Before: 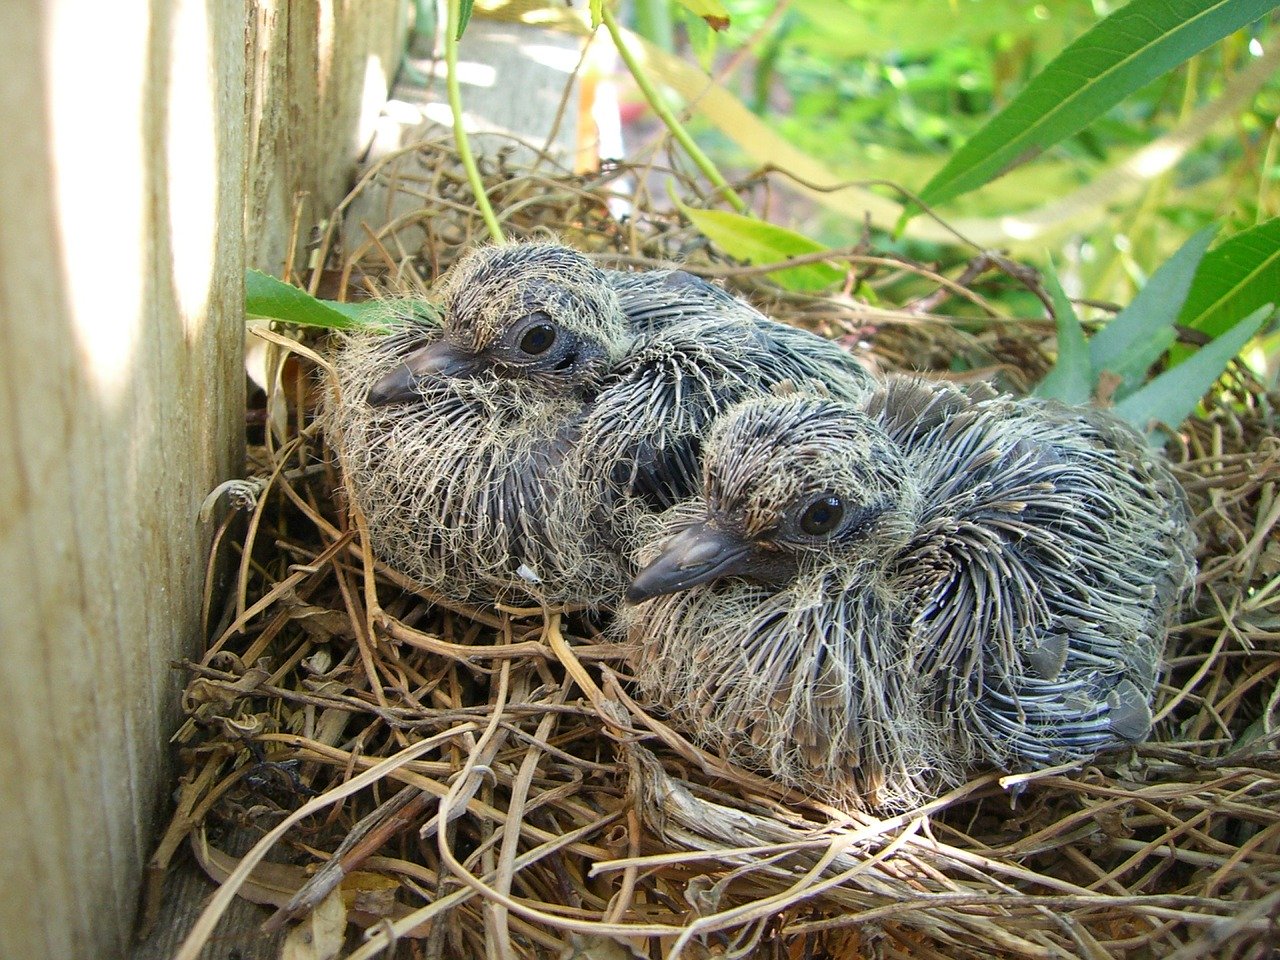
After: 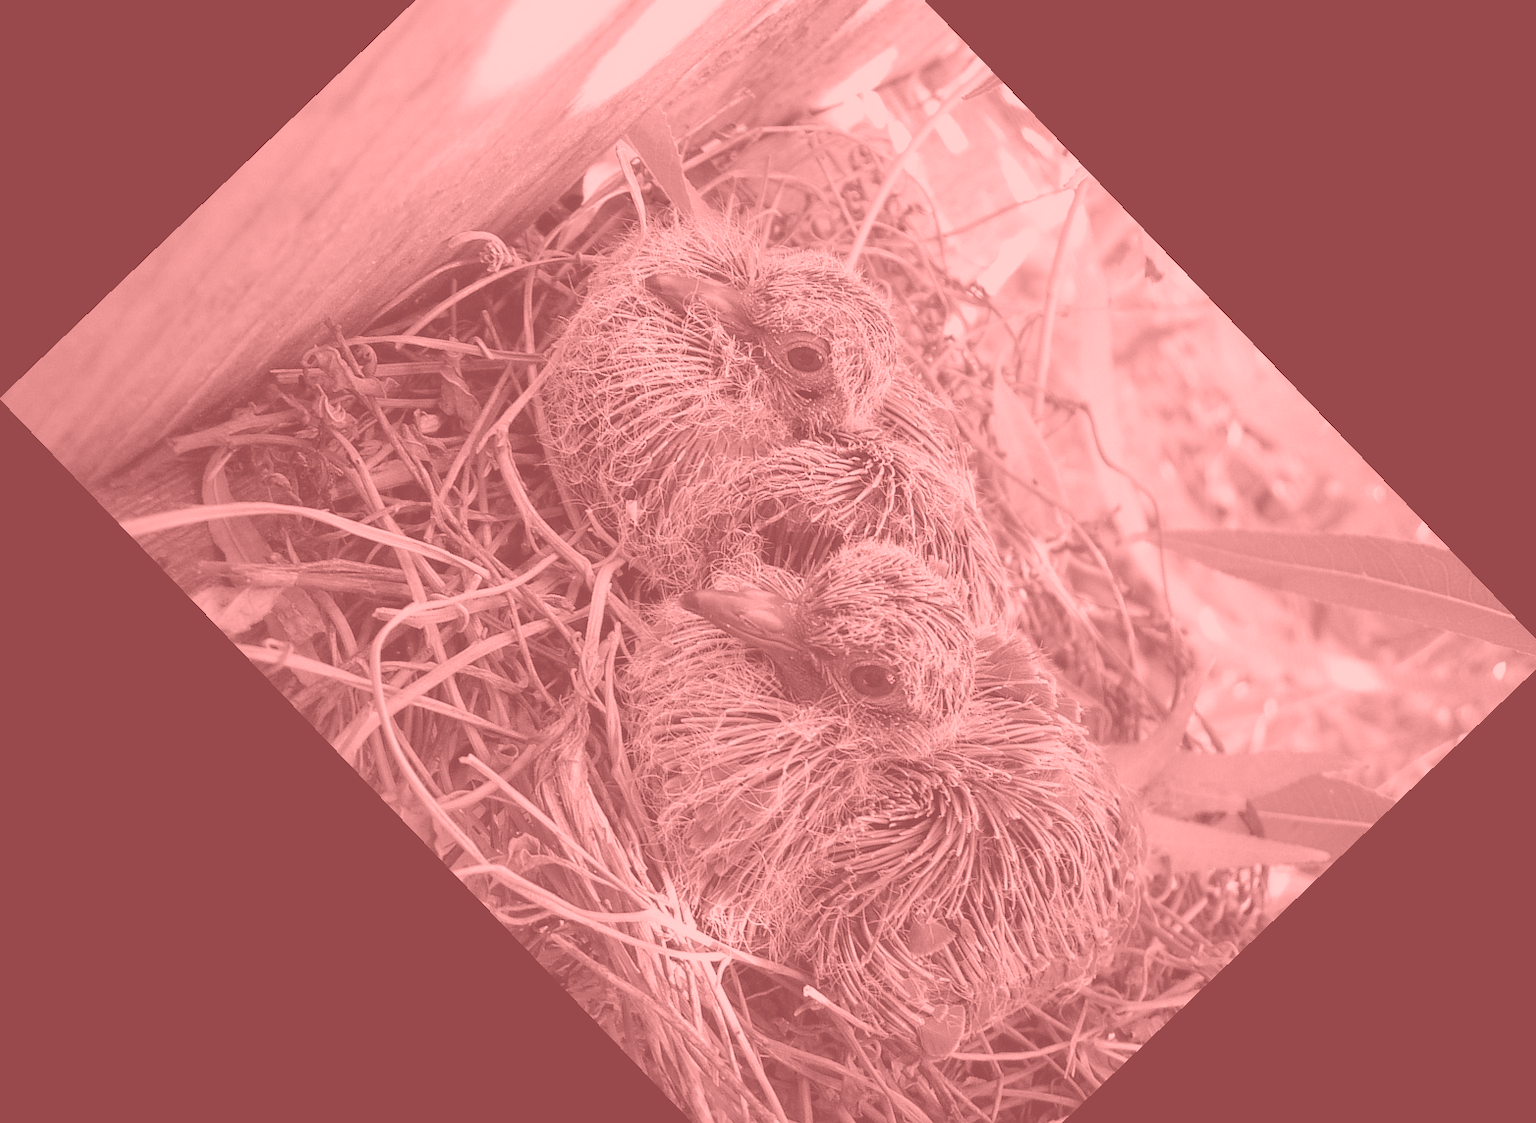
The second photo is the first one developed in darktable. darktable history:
white balance: red 0.988, blue 1.017
colorize: saturation 51%, source mix 50.67%, lightness 50.67%
crop and rotate: angle -46.26°, top 16.234%, right 0.912%, bottom 11.704%
